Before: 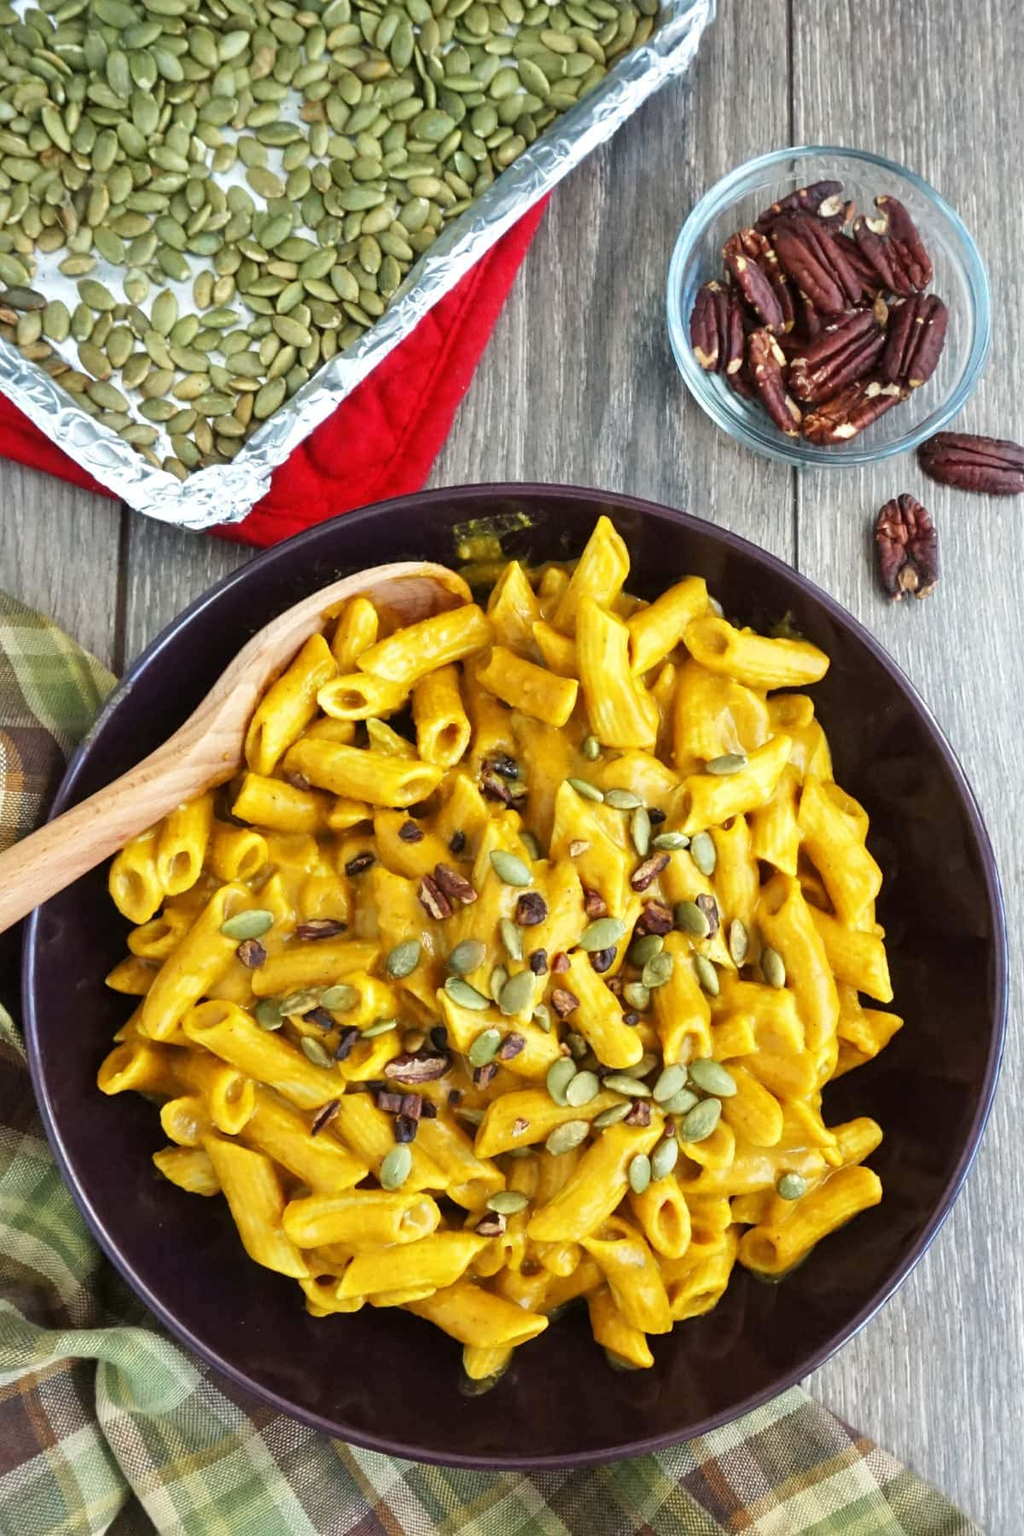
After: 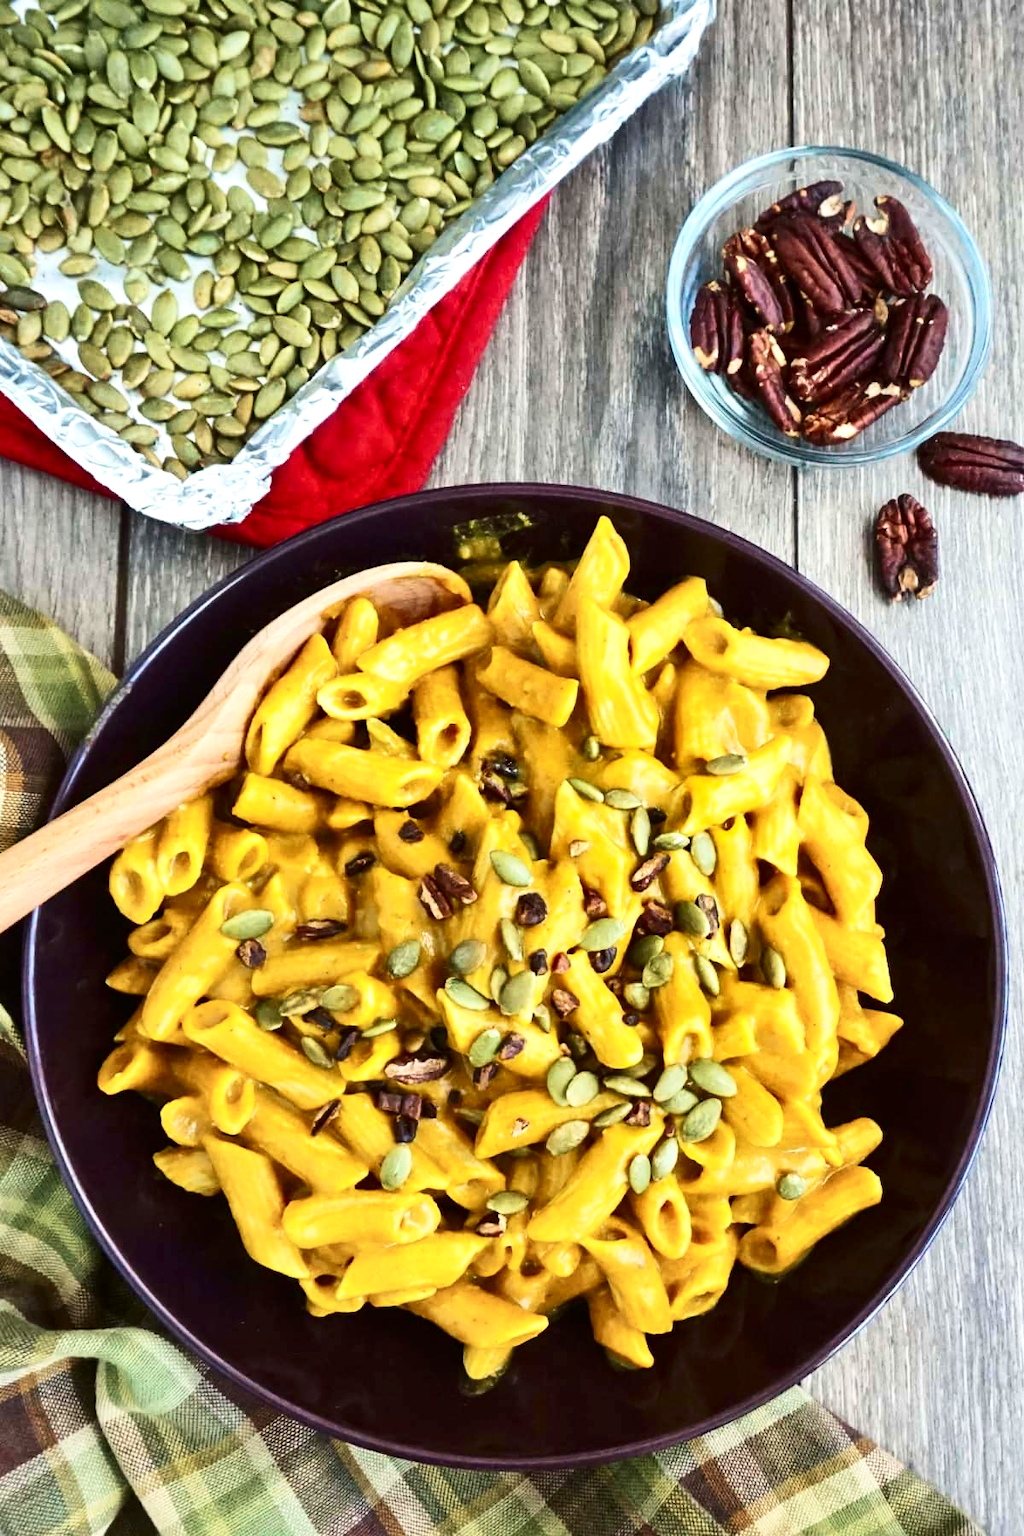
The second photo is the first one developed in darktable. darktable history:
exposure: exposure 0.131 EV, compensate highlight preservation false
shadows and highlights: soften with gaussian
velvia: on, module defaults
contrast brightness saturation: contrast 0.28
